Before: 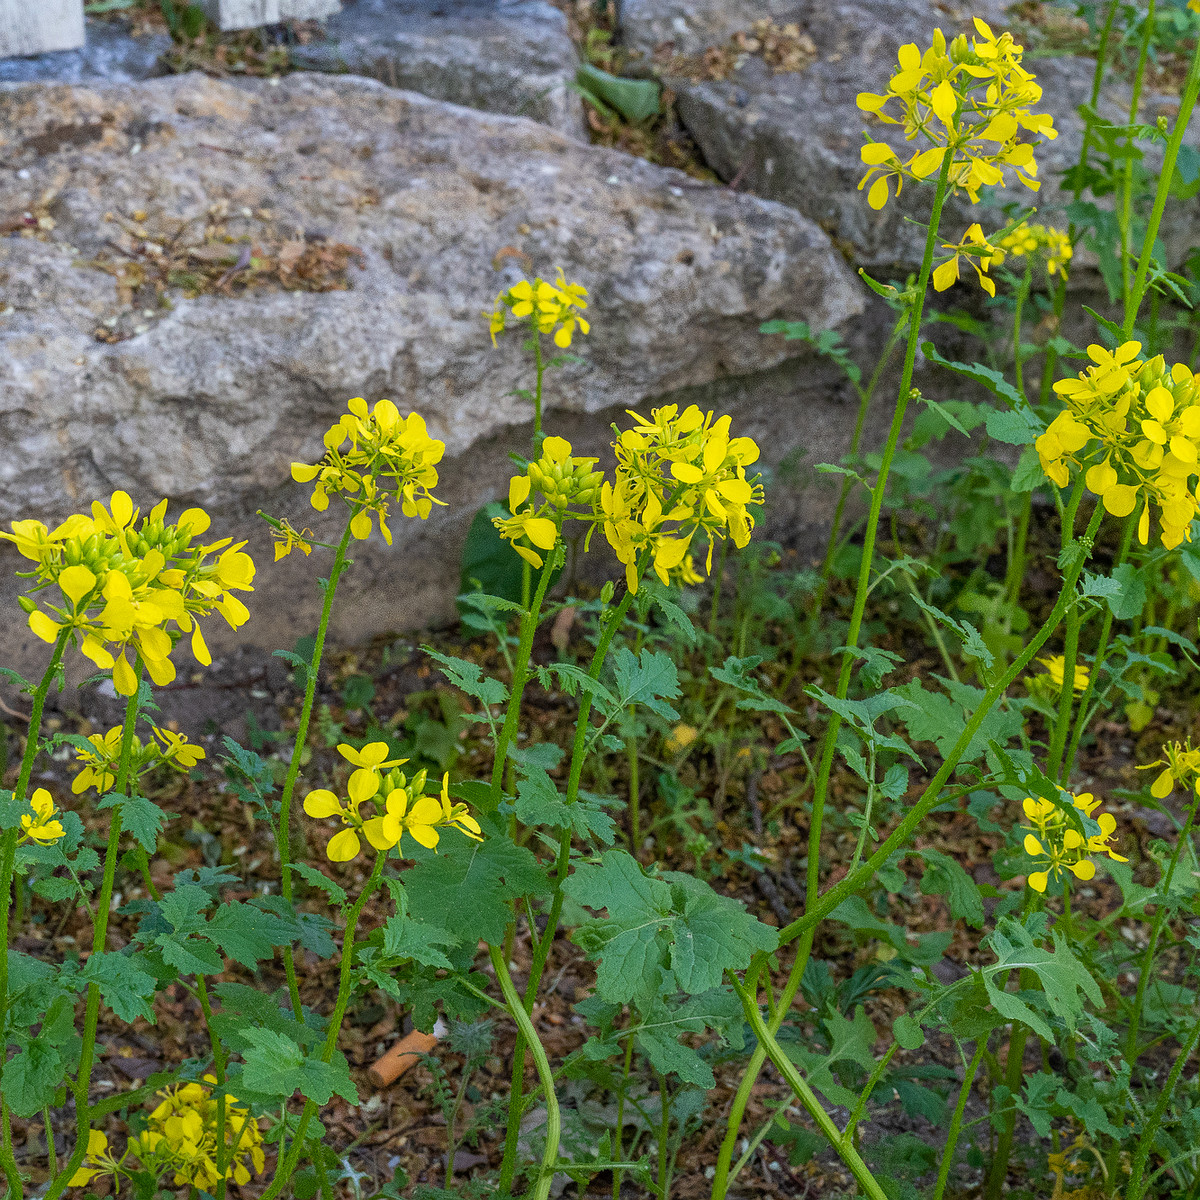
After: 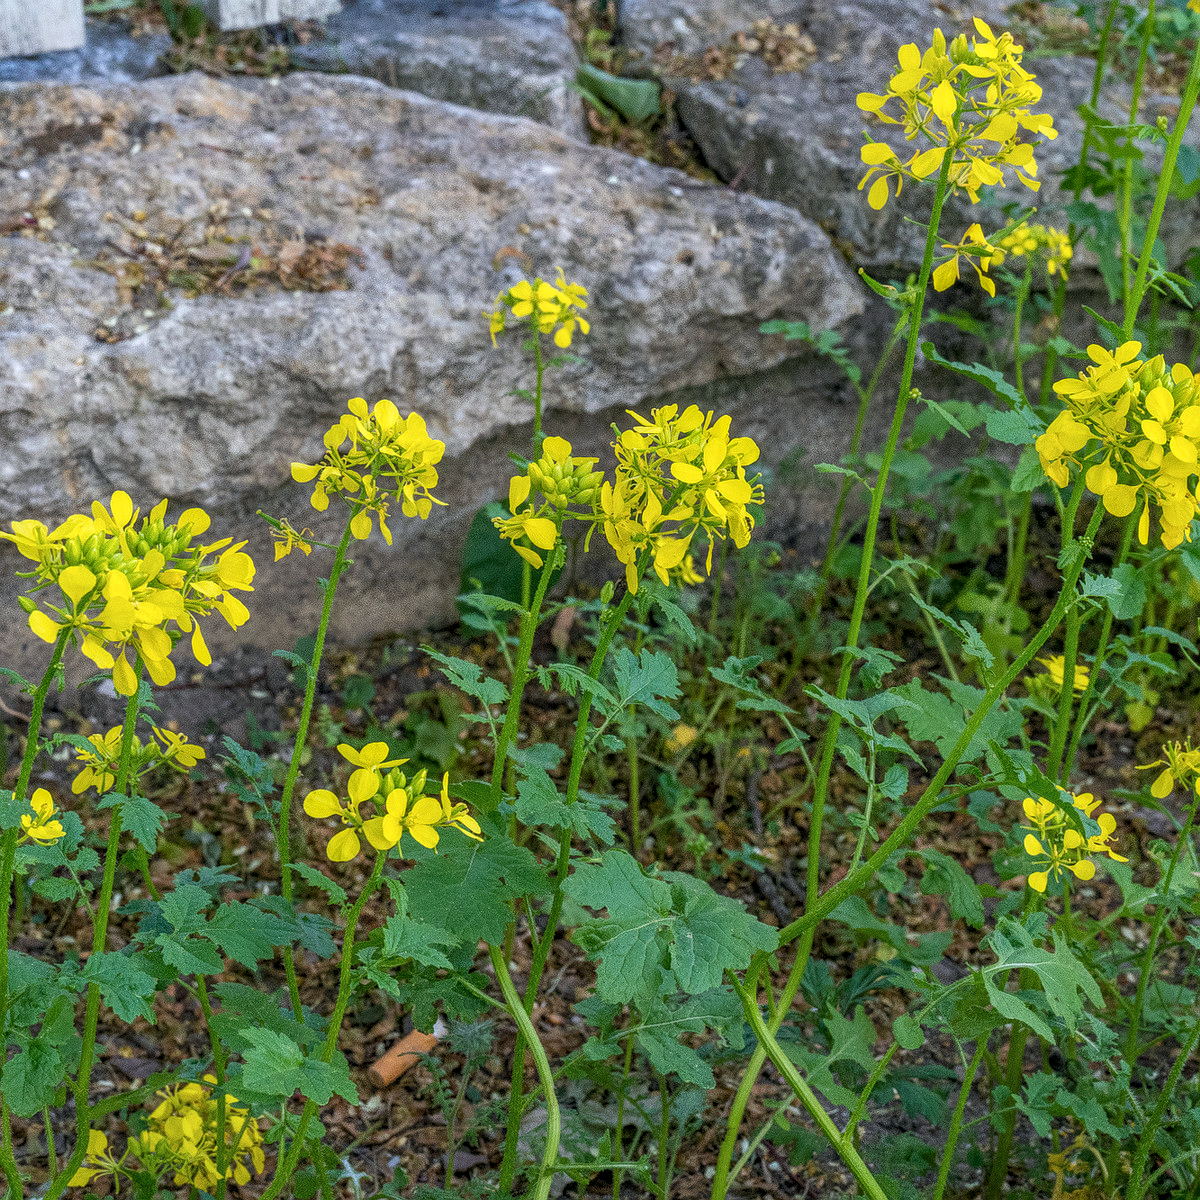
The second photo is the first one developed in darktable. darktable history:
local contrast: on, module defaults
color balance: mode lift, gamma, gain (sRGB), lift [1, 1, 1.022, 1.026]
